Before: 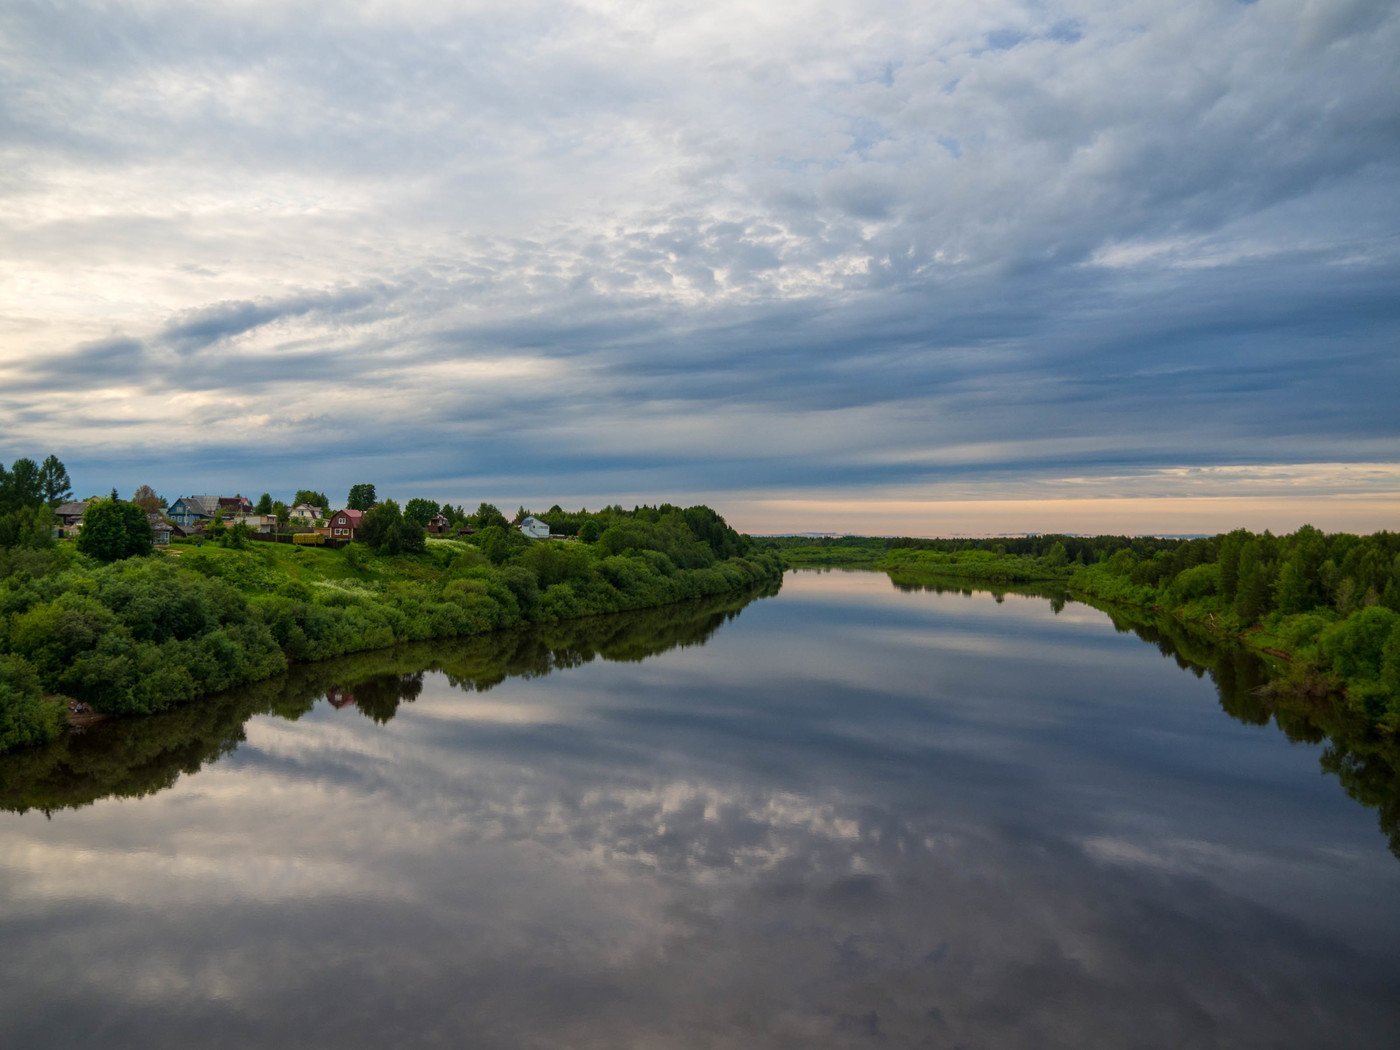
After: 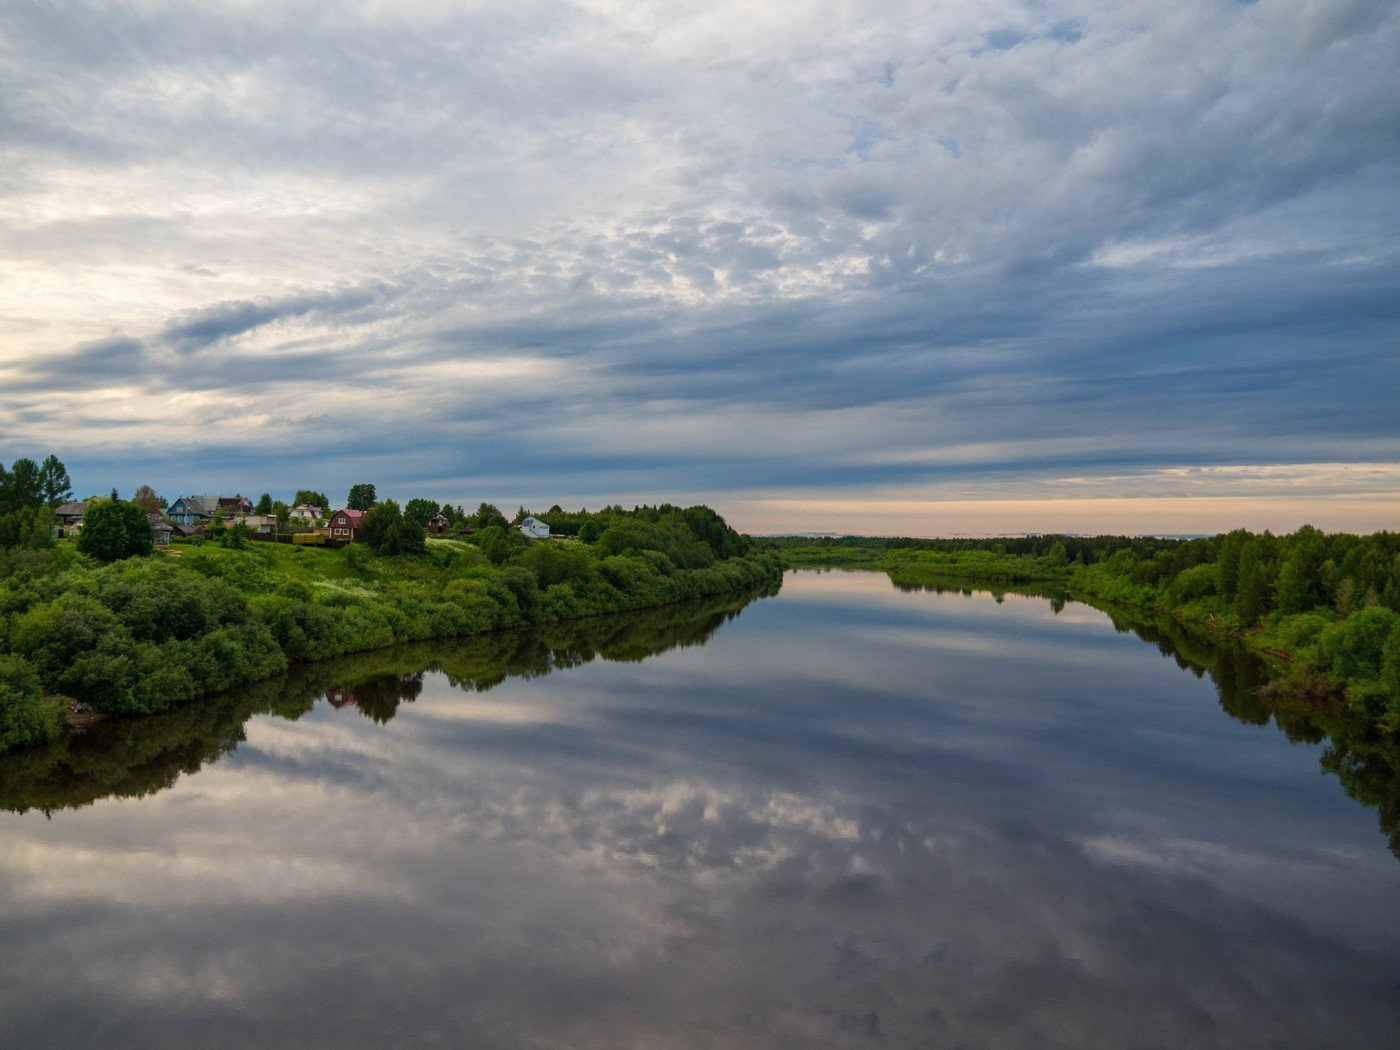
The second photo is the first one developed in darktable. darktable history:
shadows and highlights: radius 125.03, shadows 30.46, highlights -30.8, shadows color adjustment 97.98%, highlights color adjustment 59.22%, low approximation 0.01, soften with gaussian
